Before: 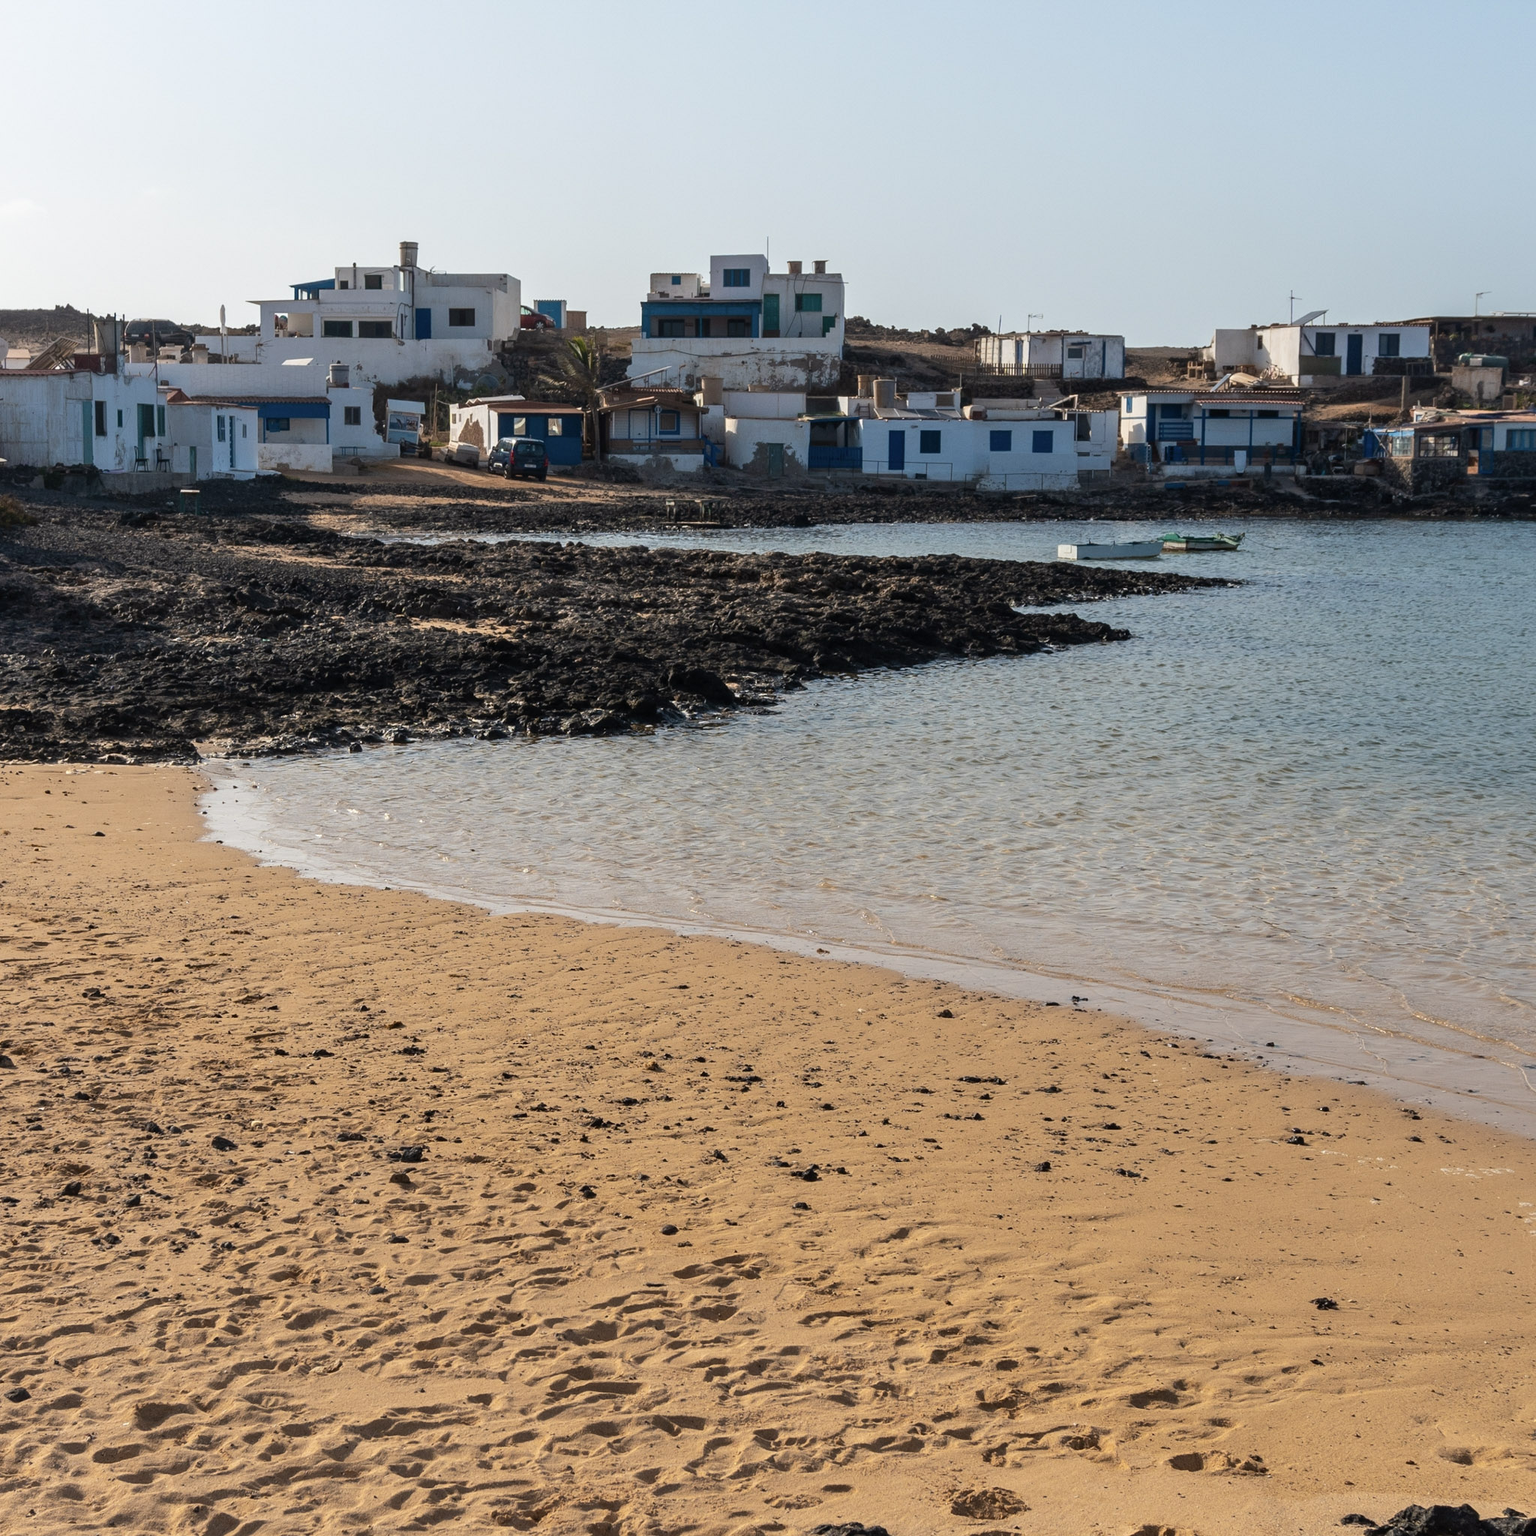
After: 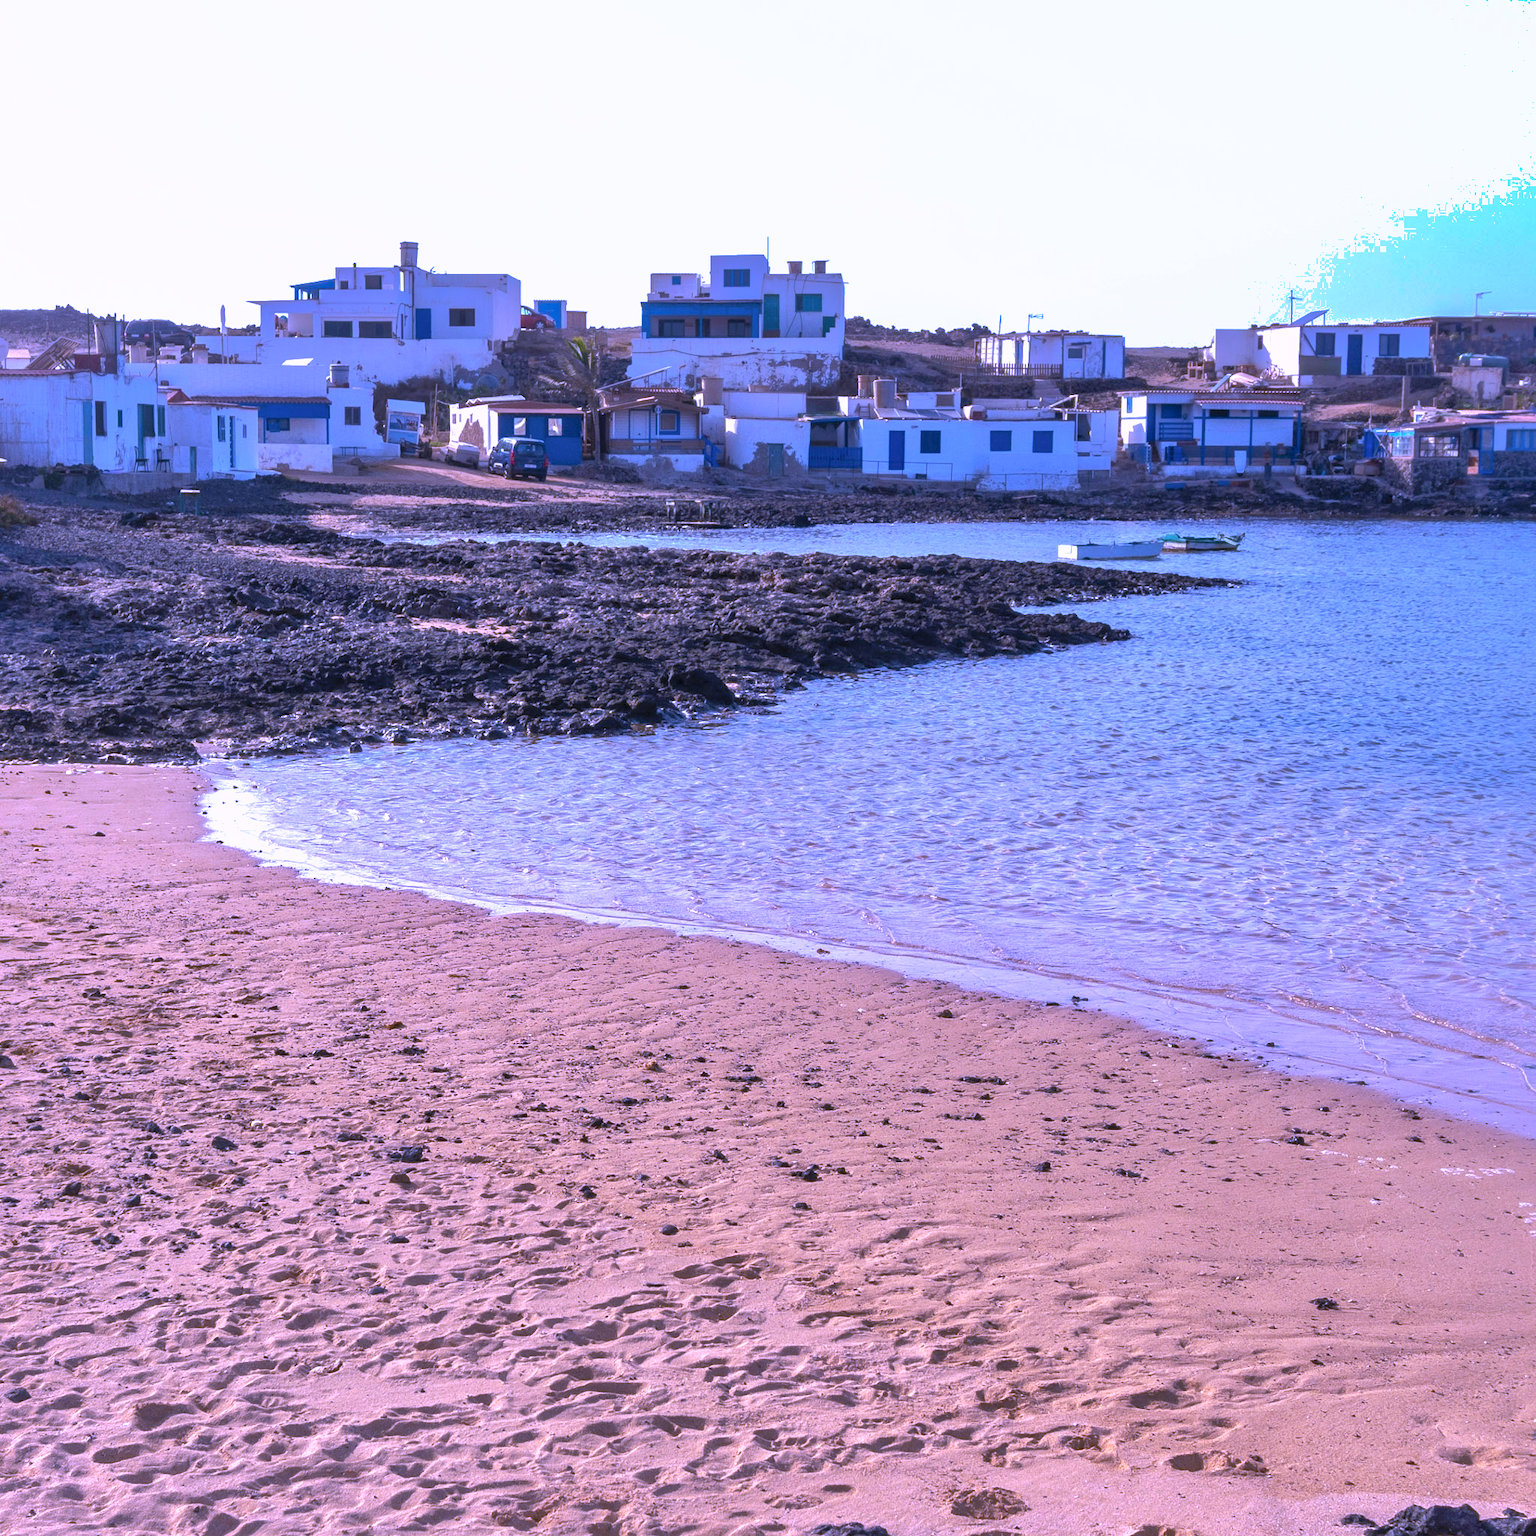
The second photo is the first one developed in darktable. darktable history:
exposure: exposure 0.64 EV, compensate highlight preservation false
white balance: red 0.98, blue 1.61
shadows and highlights: shadows 60, highlights -60
